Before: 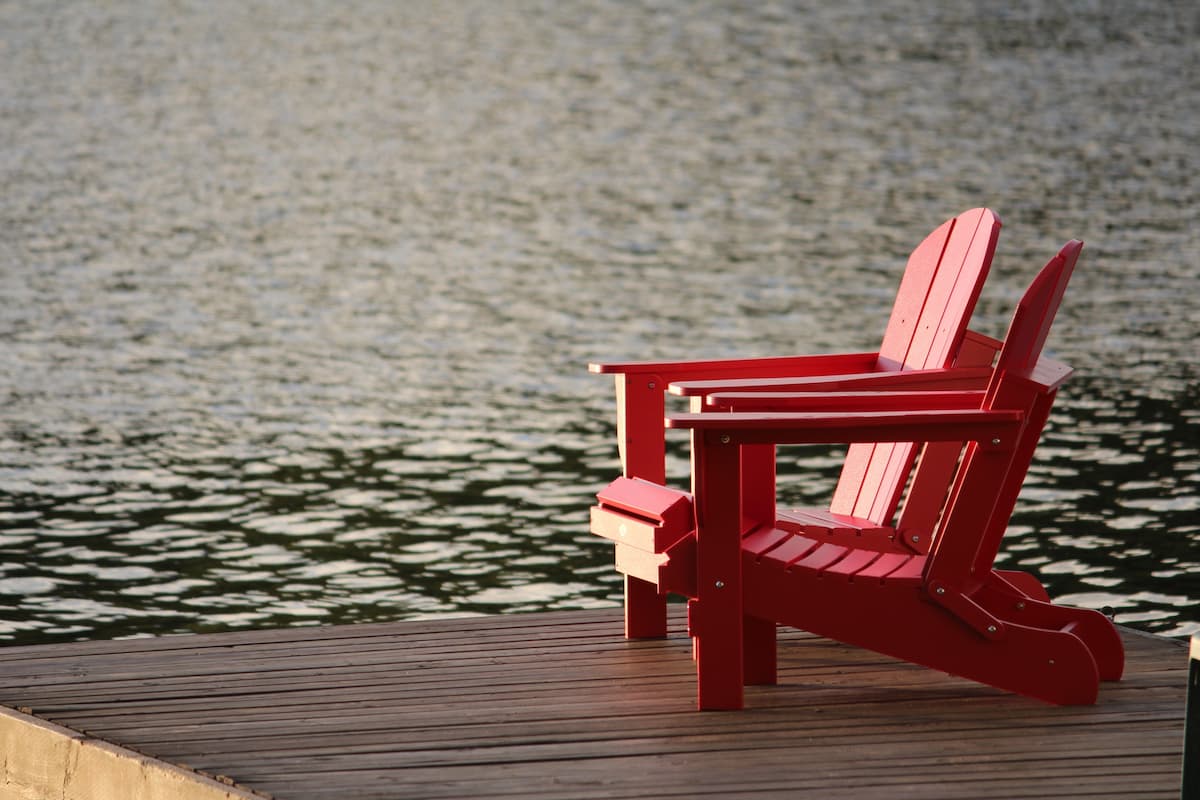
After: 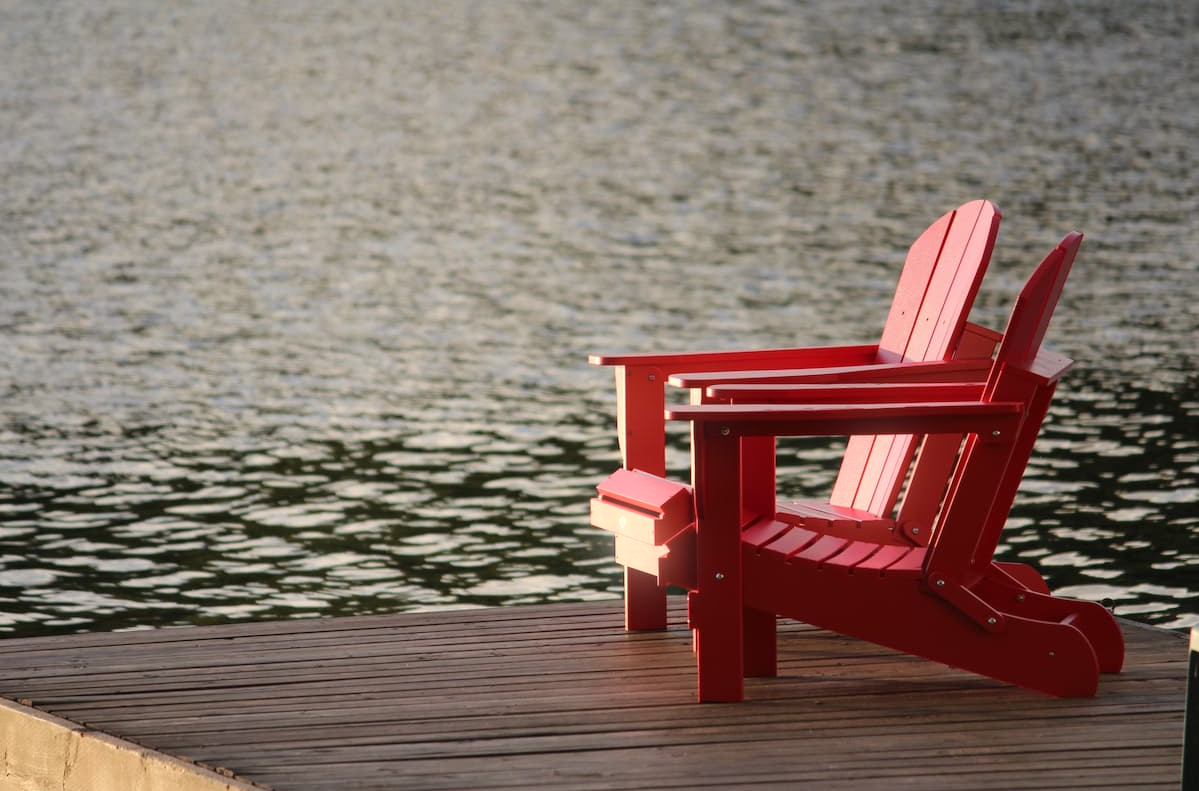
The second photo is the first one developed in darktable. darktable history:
crop: top 1.049%, right 0.001%
bloom: size 5%, threshold 95%, strength 15%
